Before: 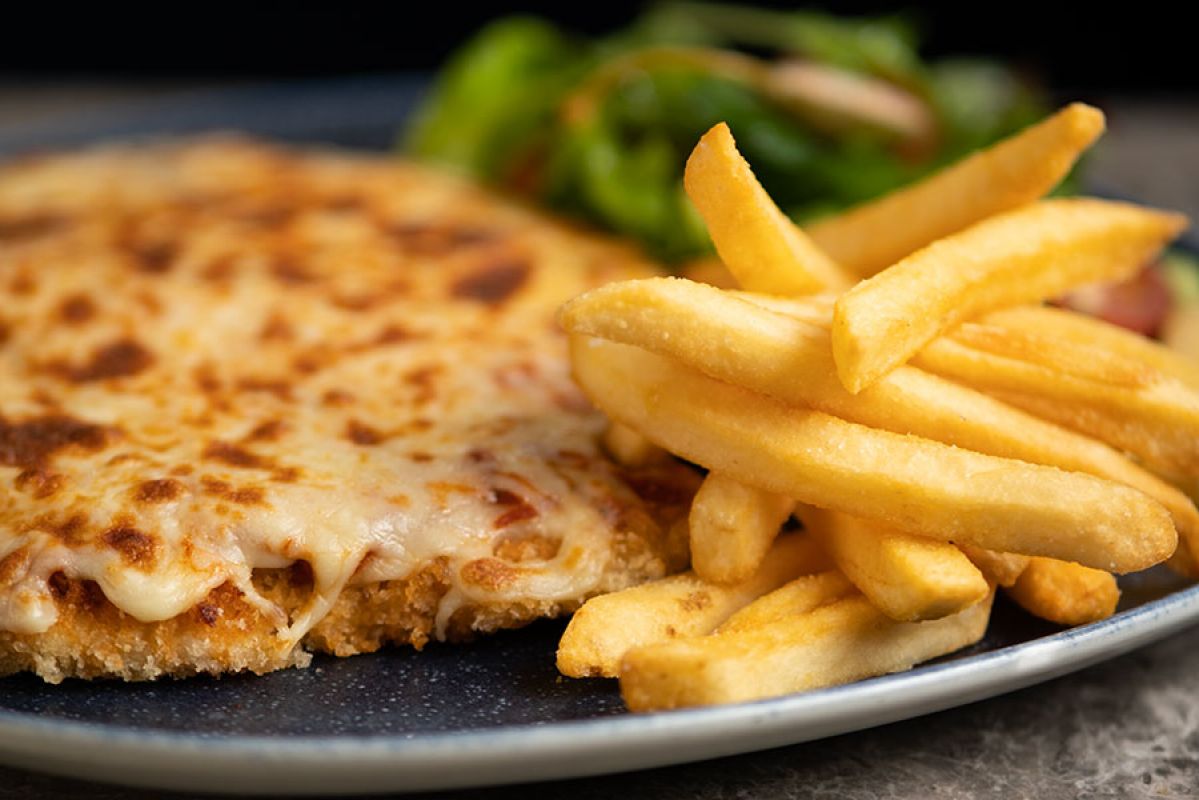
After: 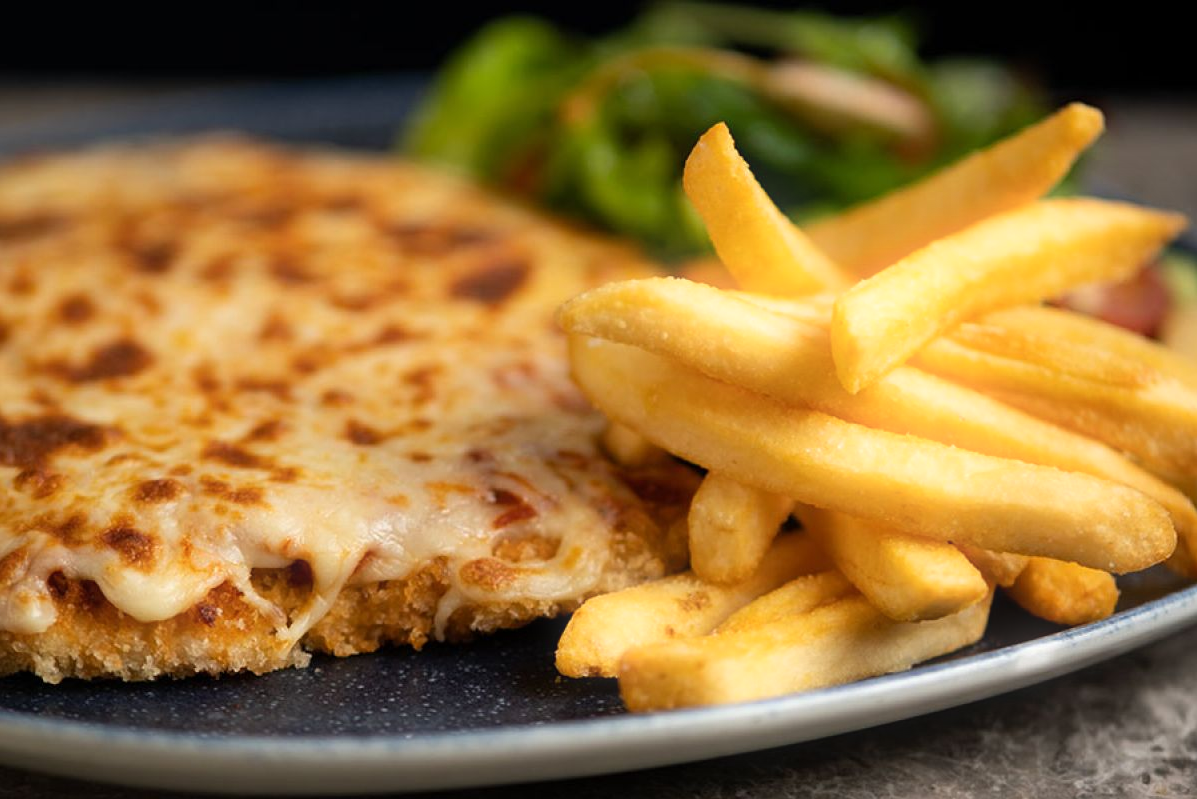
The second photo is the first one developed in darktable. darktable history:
crop and rotate: left 0.126%
bloom: size 5%, threshold 95%, strength 15%
